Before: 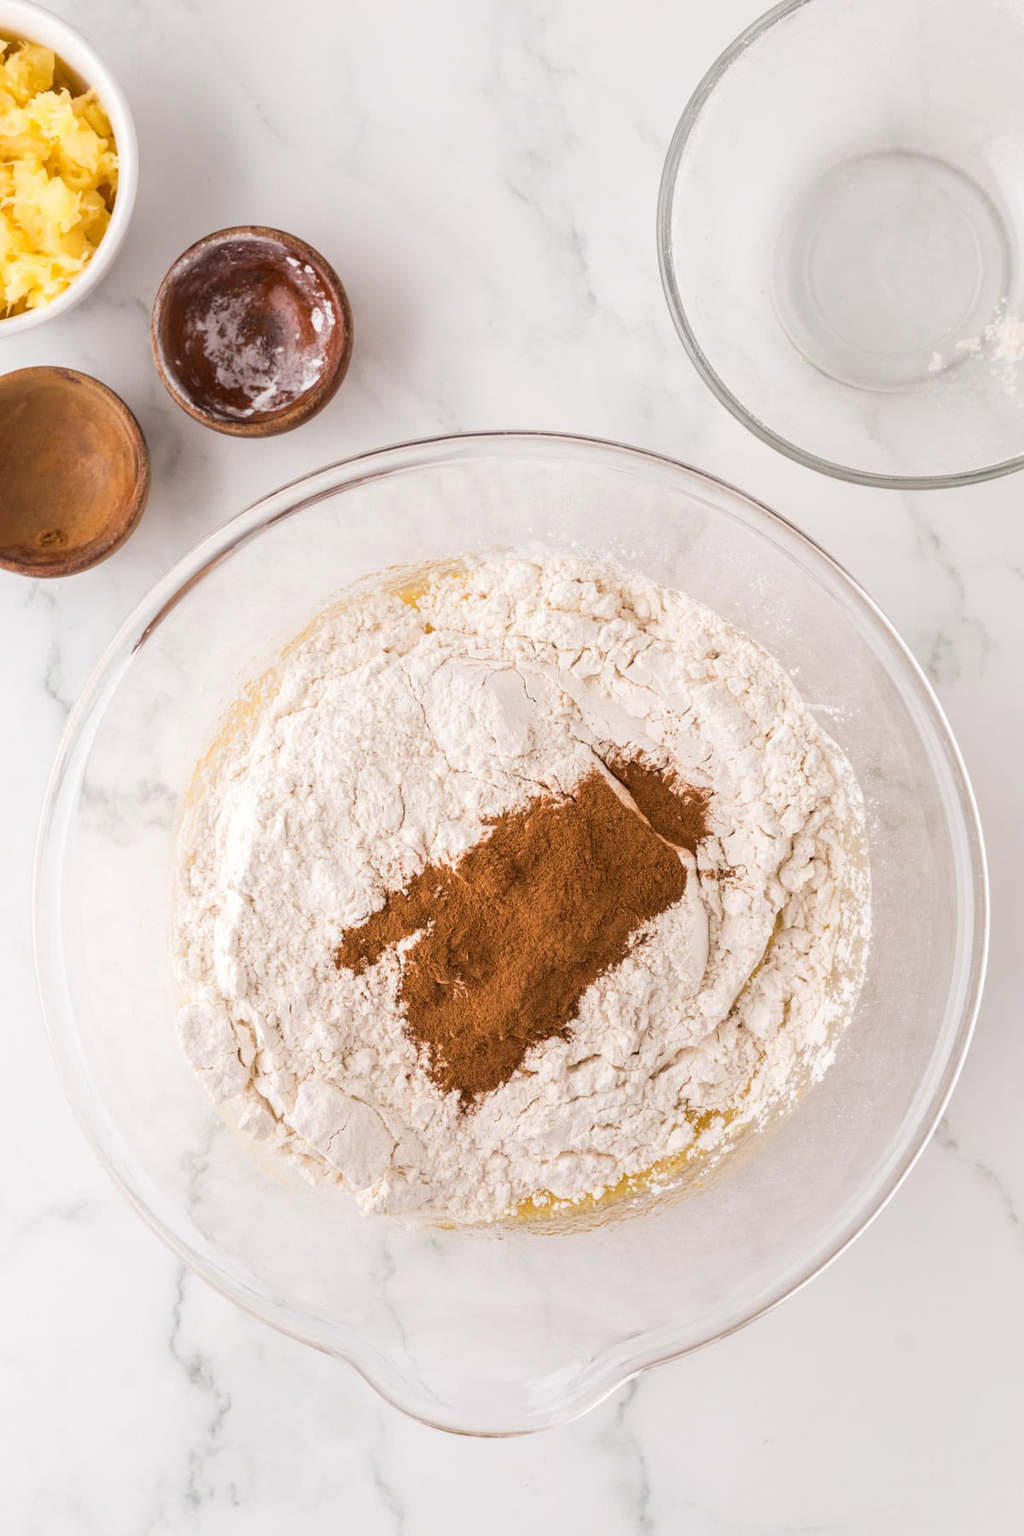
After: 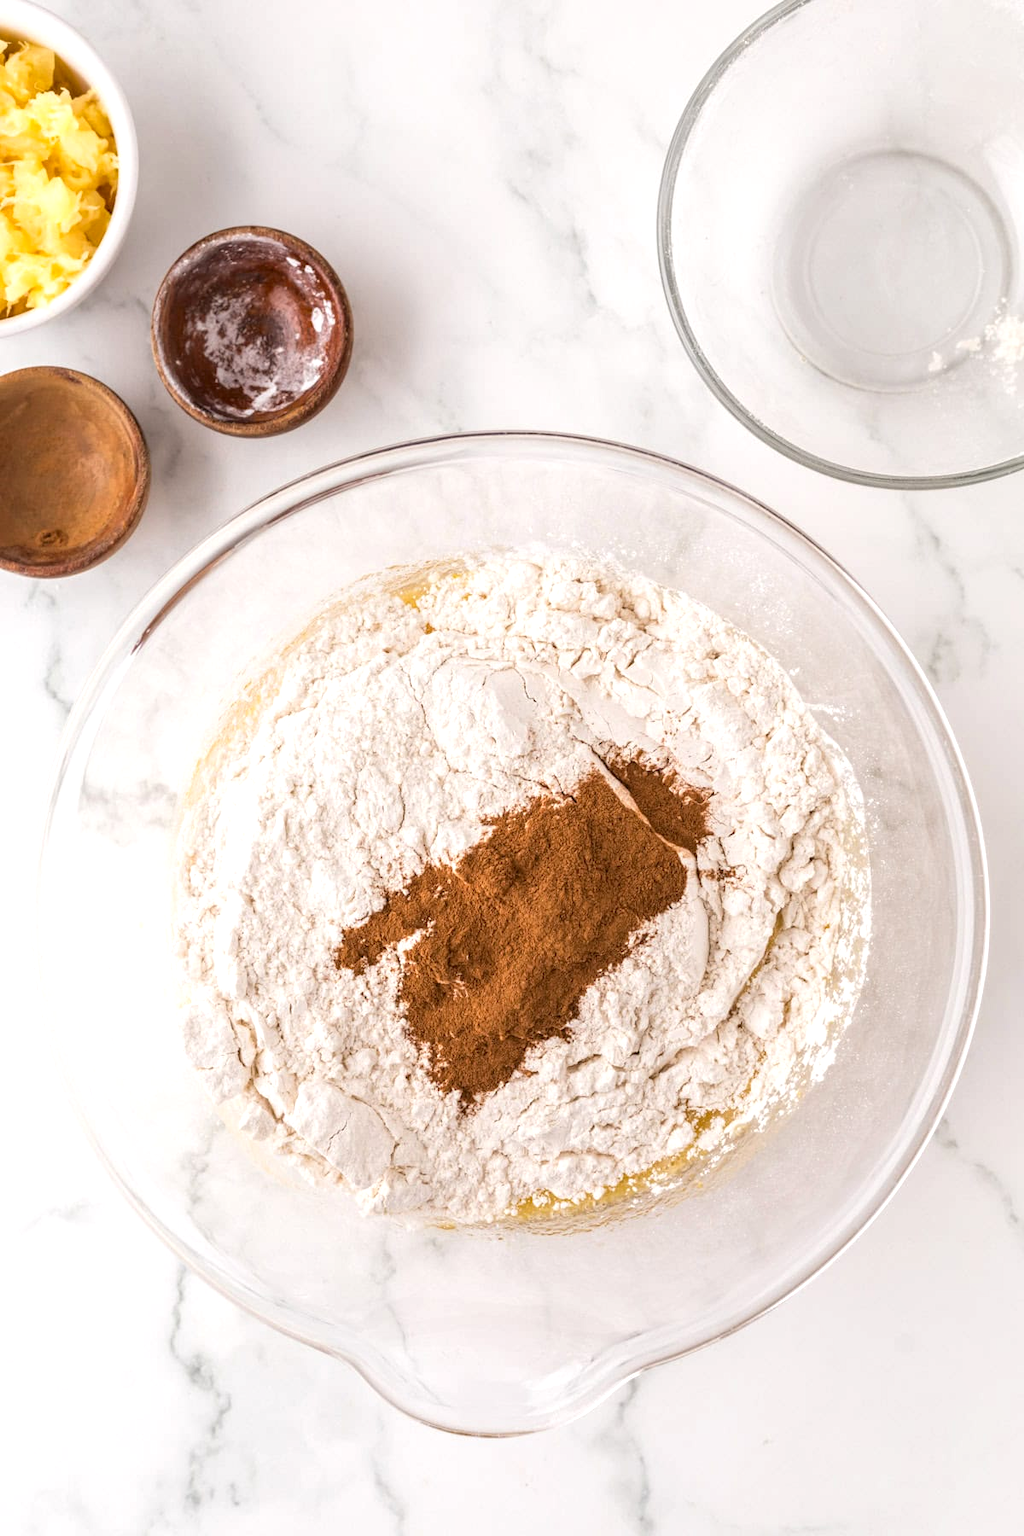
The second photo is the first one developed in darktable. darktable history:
local contrast: on, module defaults
exposure: exposure 0.258 EV, compensate highlight preservation false
